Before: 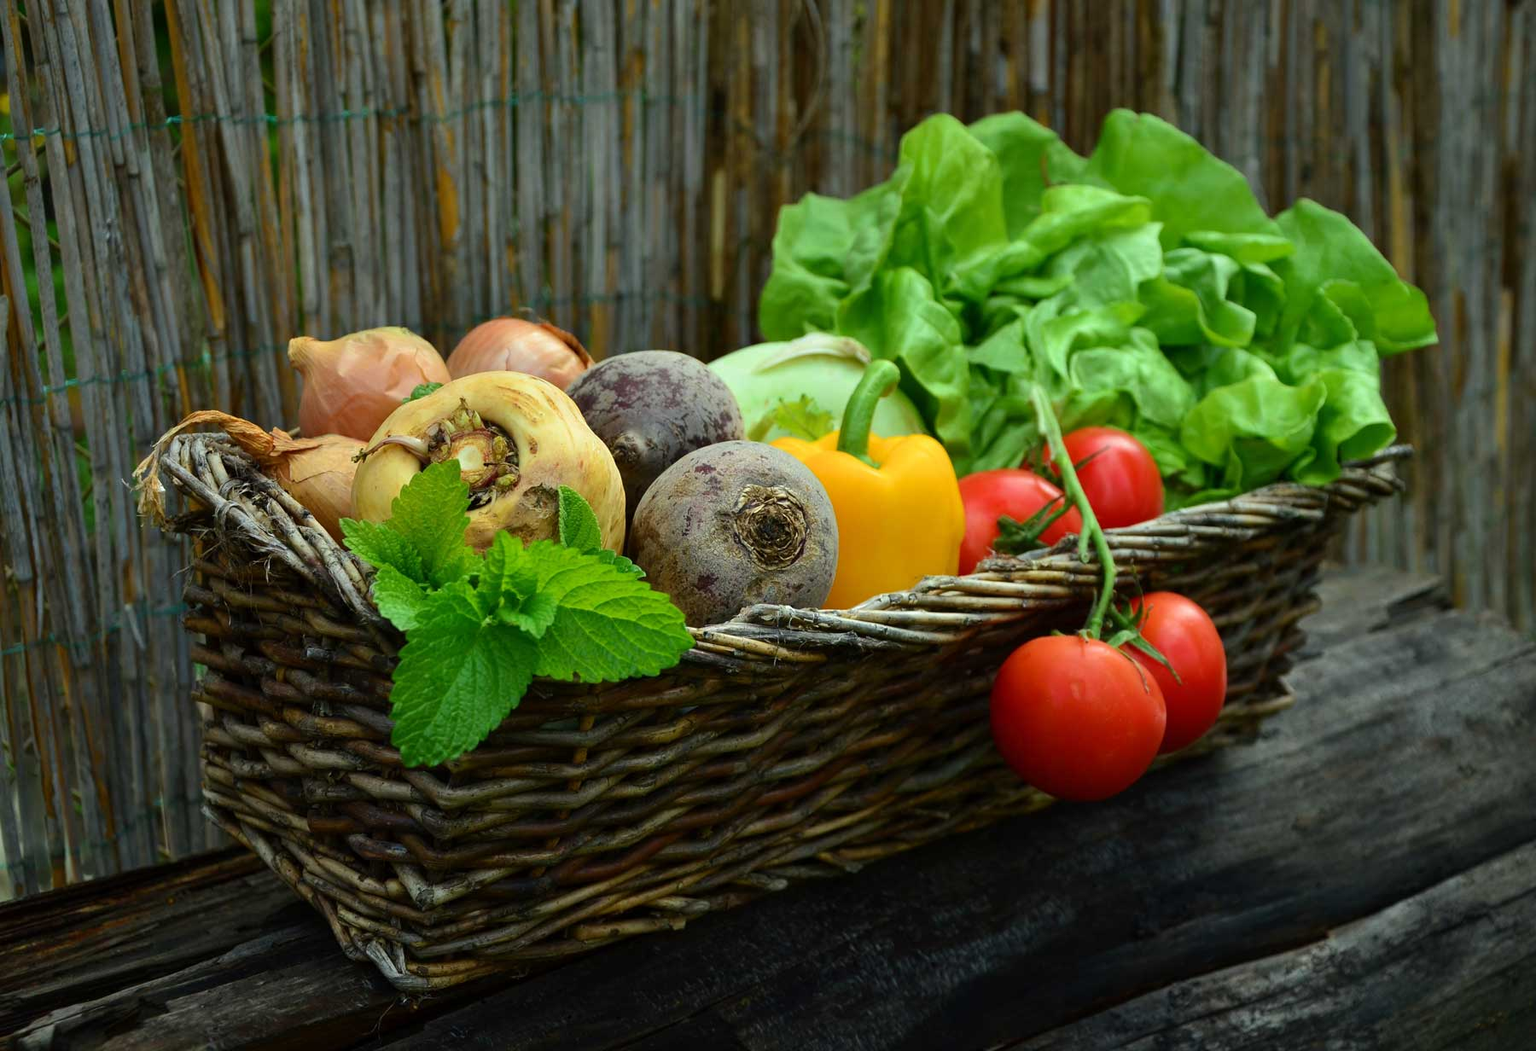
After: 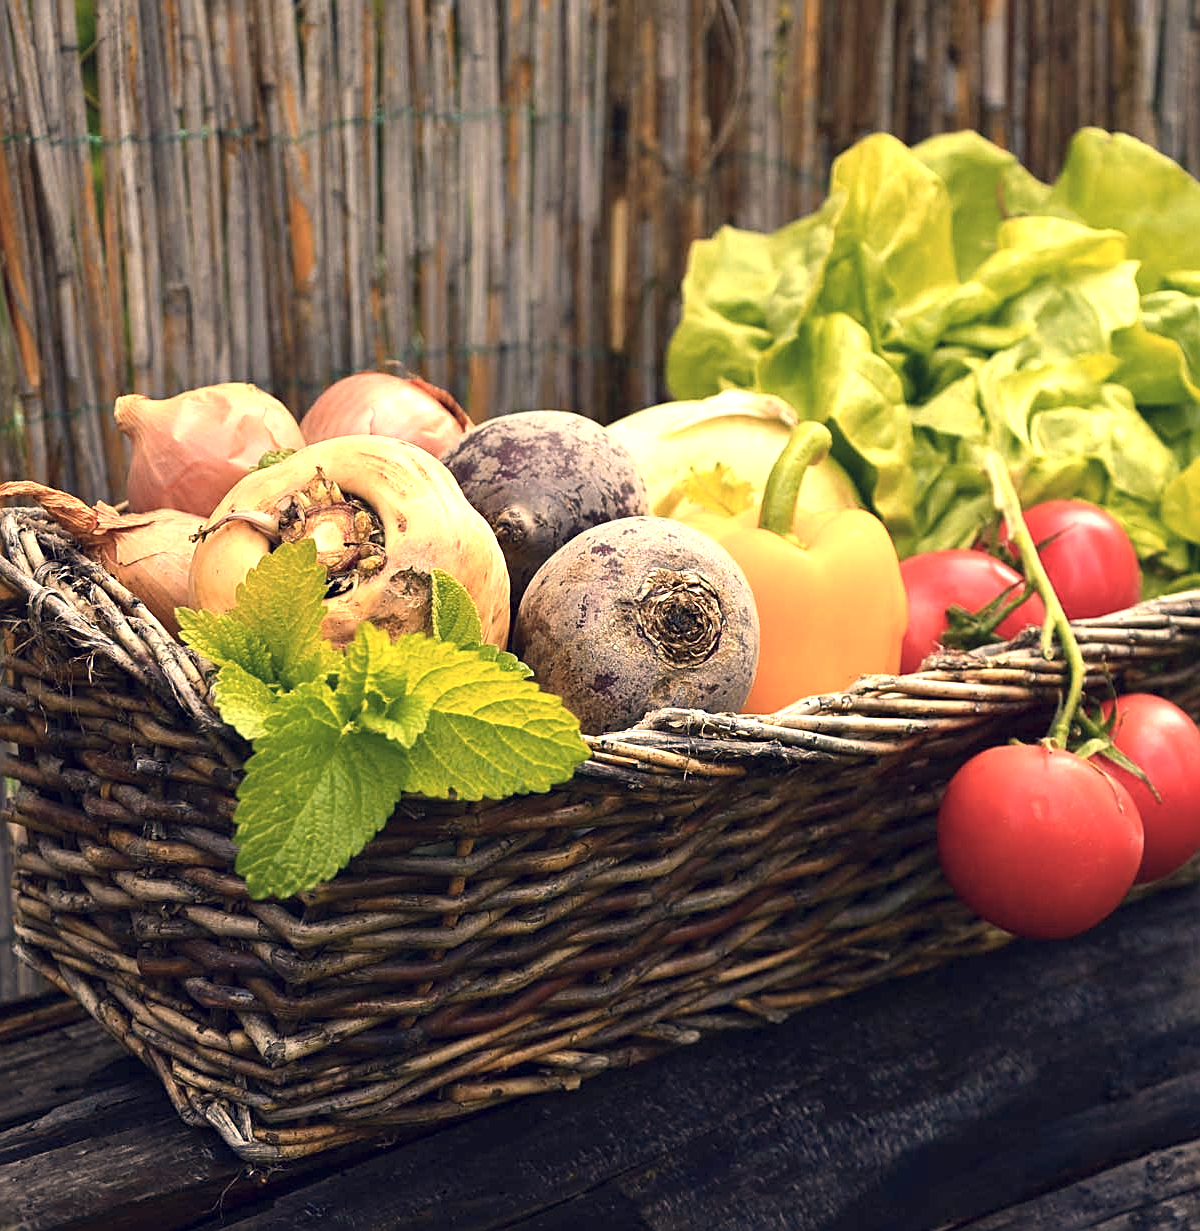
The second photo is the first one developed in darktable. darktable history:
color zones: curves: ch1 [(0, 0.469) (0.072, 0.457) (0.243, 0.494) (0.429, 0.5) (0.571, 0.5) (0.714, 0.5) (0.857, 0.5) (1, 0.469)]; ch2 [(0, 0.499) (0.143, 0.467) (0.242, 0.436) (0.429, 0.493) (0.571, 0.5) (0.714, 0.5) (0.857, 0.5) (1, 0.499)]
crop and rotate: left 12.417%, right 20.911%
contrast brightness saturation: saturation -0.066
color correction: highlights a* 19.74, highlights b* 27.06, shadows a* 3.41, shadows b* -16.5, saturation 0.758
sharpen: on, module defaults
exposure: black level correction 0, exposure 1.104 EV, compensate exposure bias true, compensate highlight preservation false
